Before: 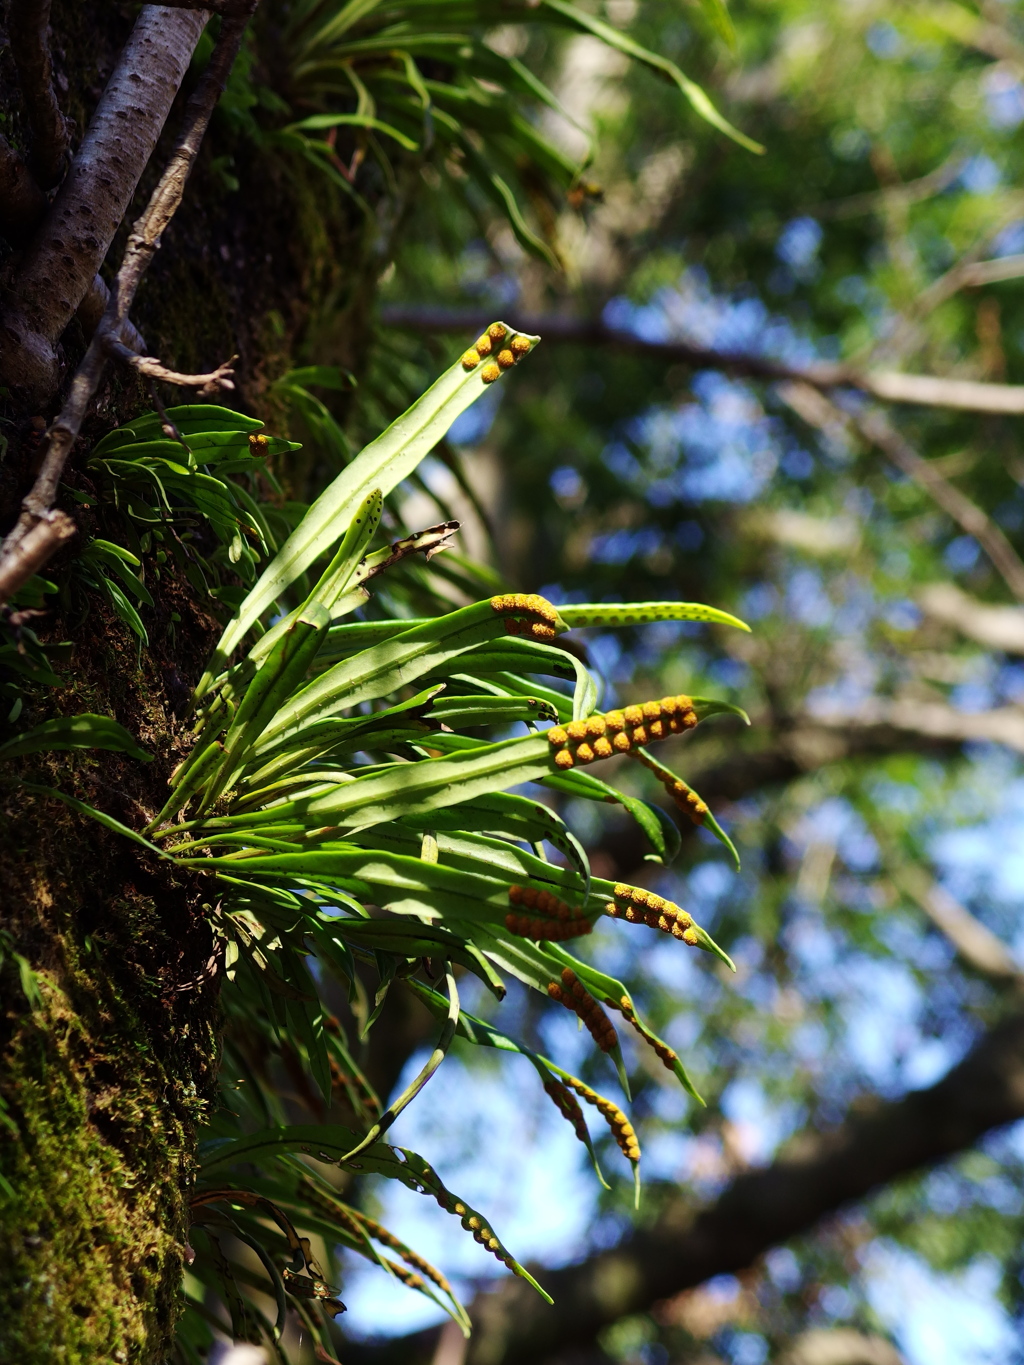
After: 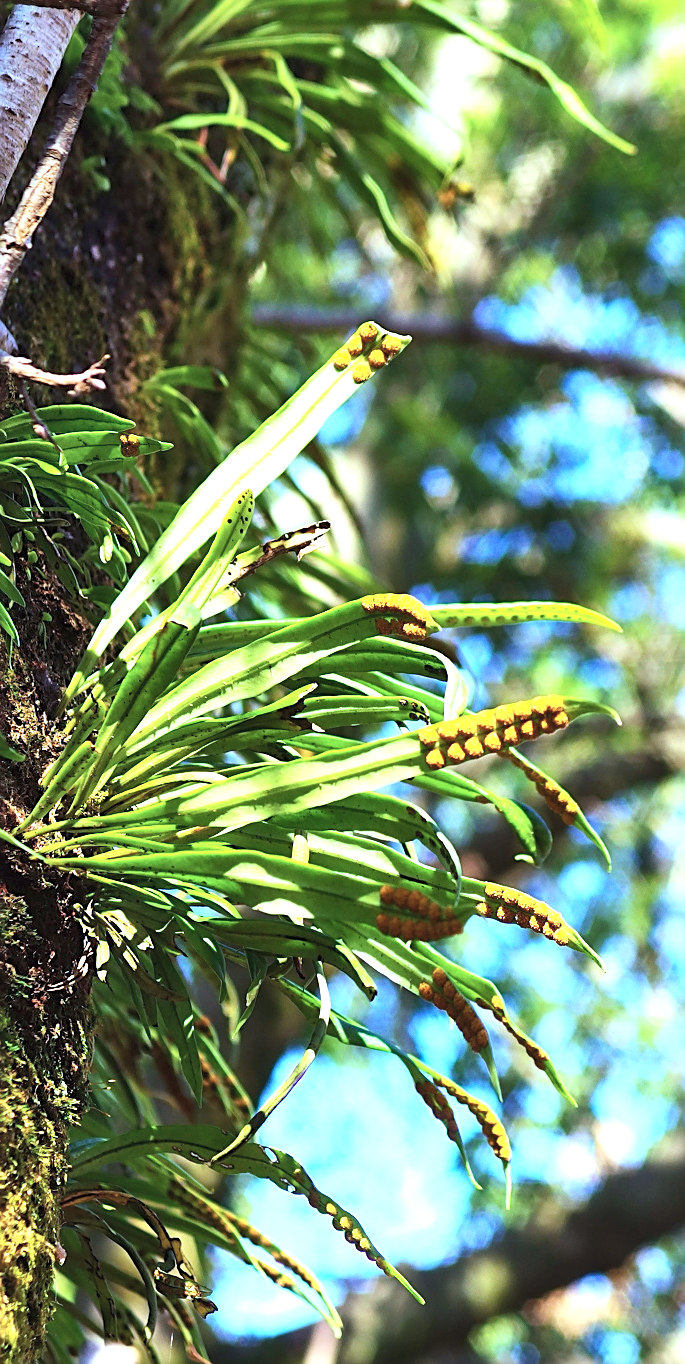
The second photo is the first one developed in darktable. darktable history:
crop and rotate: left 12.677%, right 20.422%
color balance rgb: perceptual saturation grading › global saturation 33.88%, contrast -10.31%
contrast brightness saturation: contrast 0.199, brightness 0.161, saturation 0.227
exposure: black level correction 0, exposure 1.104 EV, compensate highlight preservation false
levels: mode automatic
shadows and highlights: radius 111.07, shadows 51.5, white point adjustment 9.13, highlights -2.38, highlights color adjustment 55.33%, soften with gaussian
color correction: highlights a* -12.91, highlights b* -17.88, saturation 0.709
sharpen: on, module defaults
